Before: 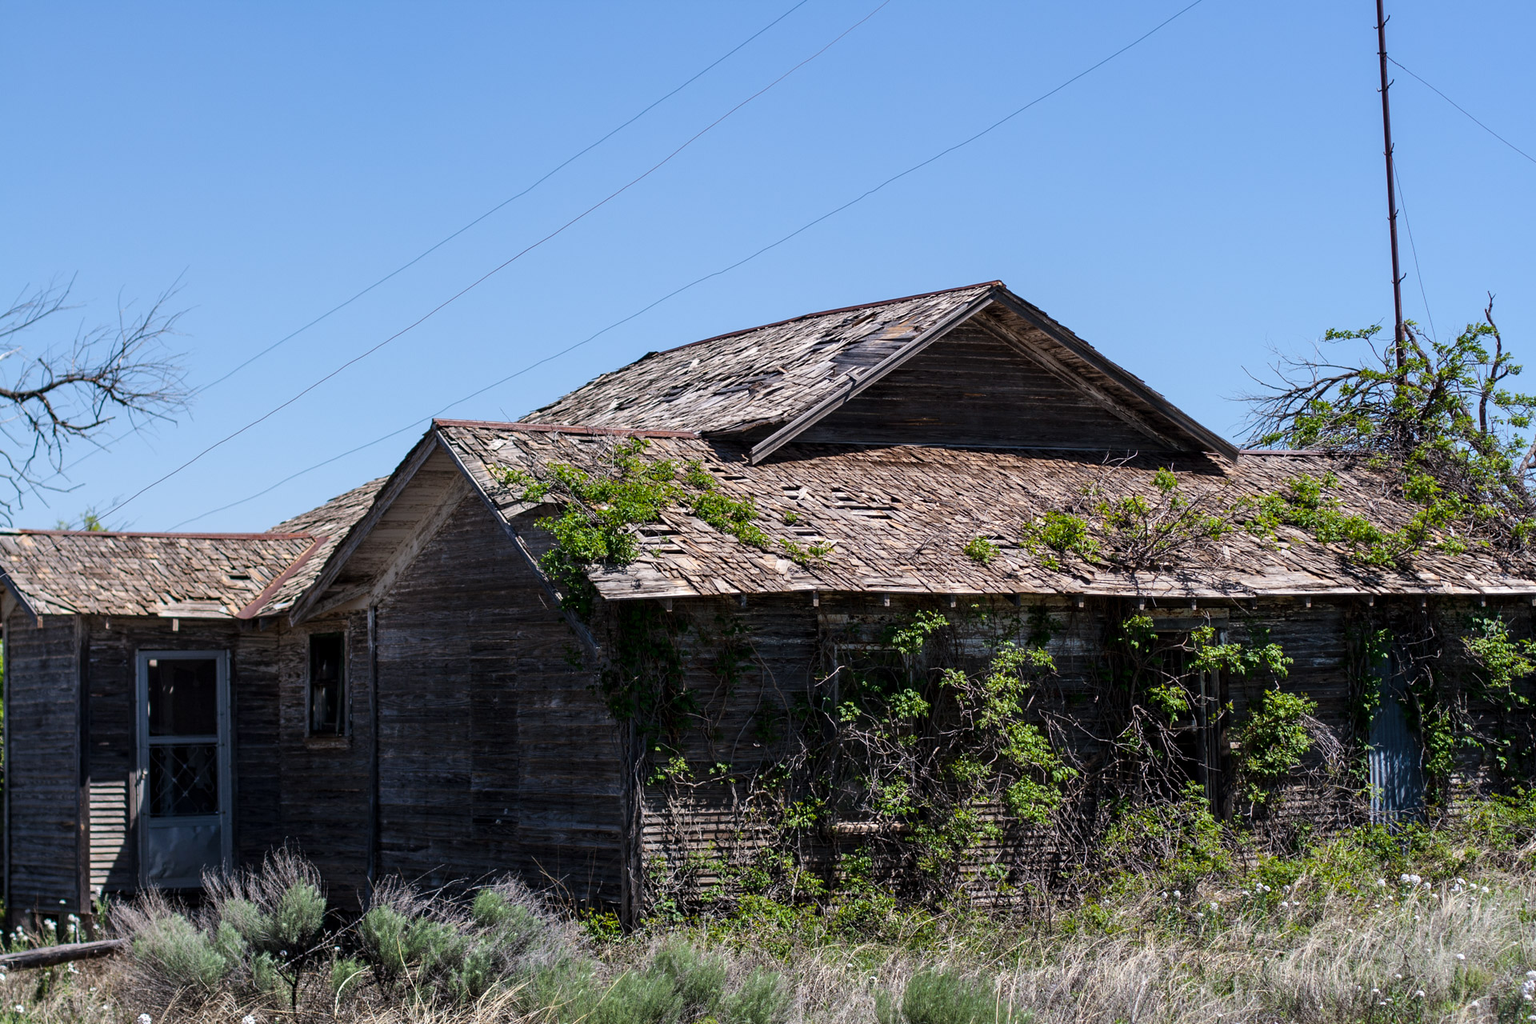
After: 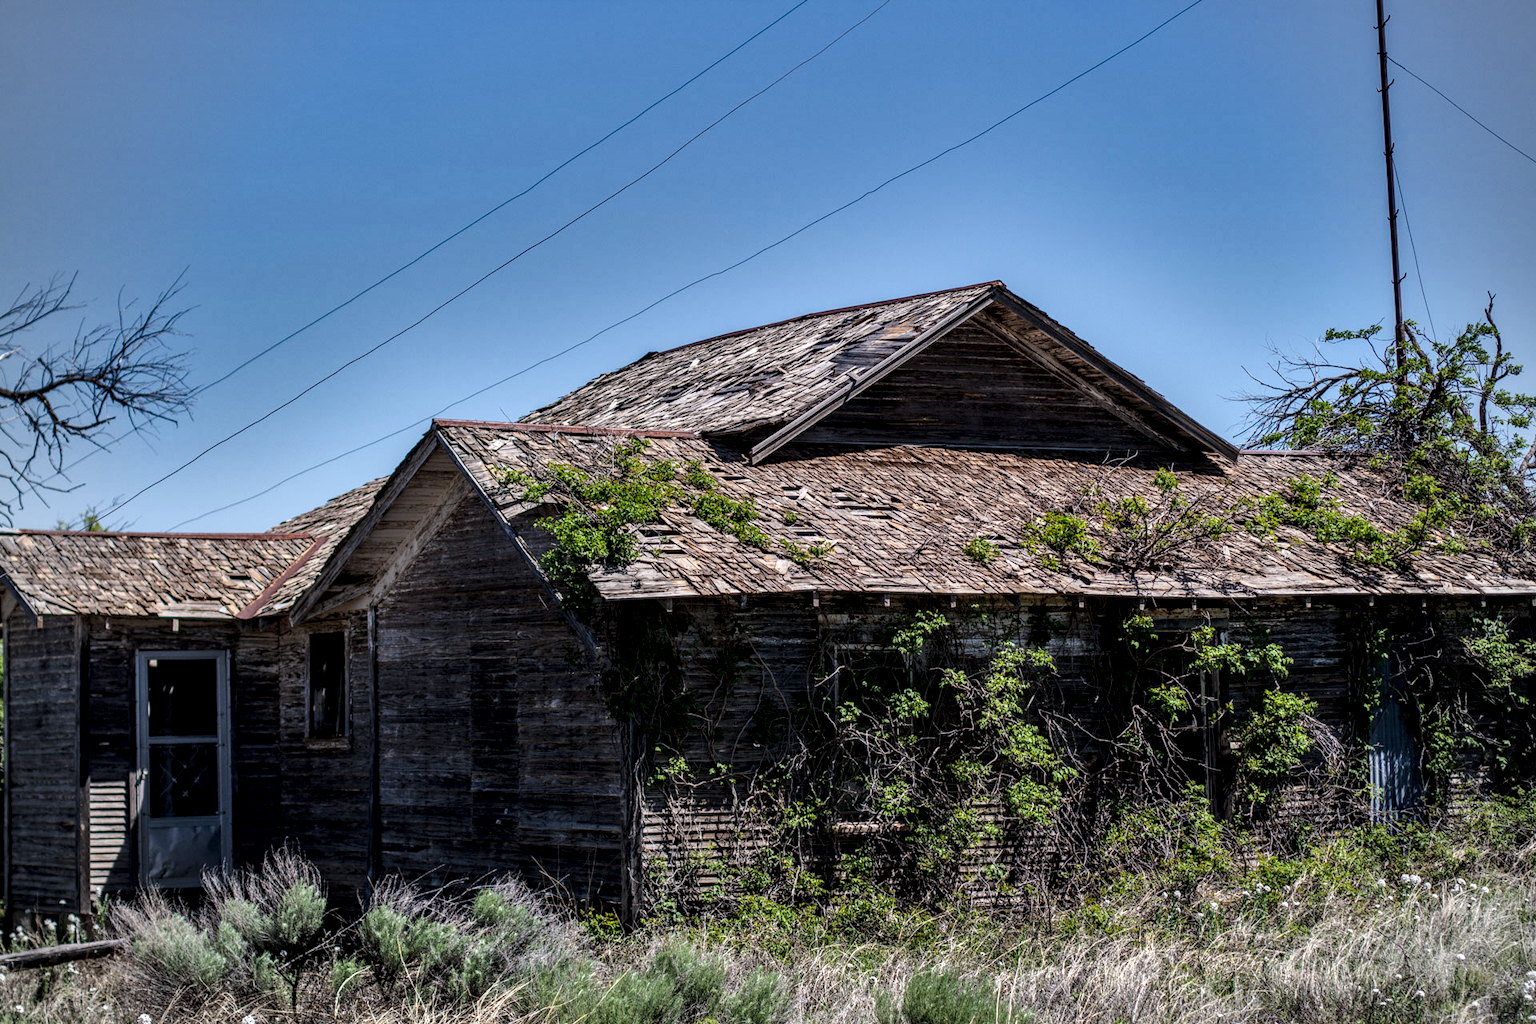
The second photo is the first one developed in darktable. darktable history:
vignetting: brightness -0.291
local contrast: highlights 24%, detail 150%
shadows and highlights: shadows 20.8, highlights -81.49, soften with gaussian
